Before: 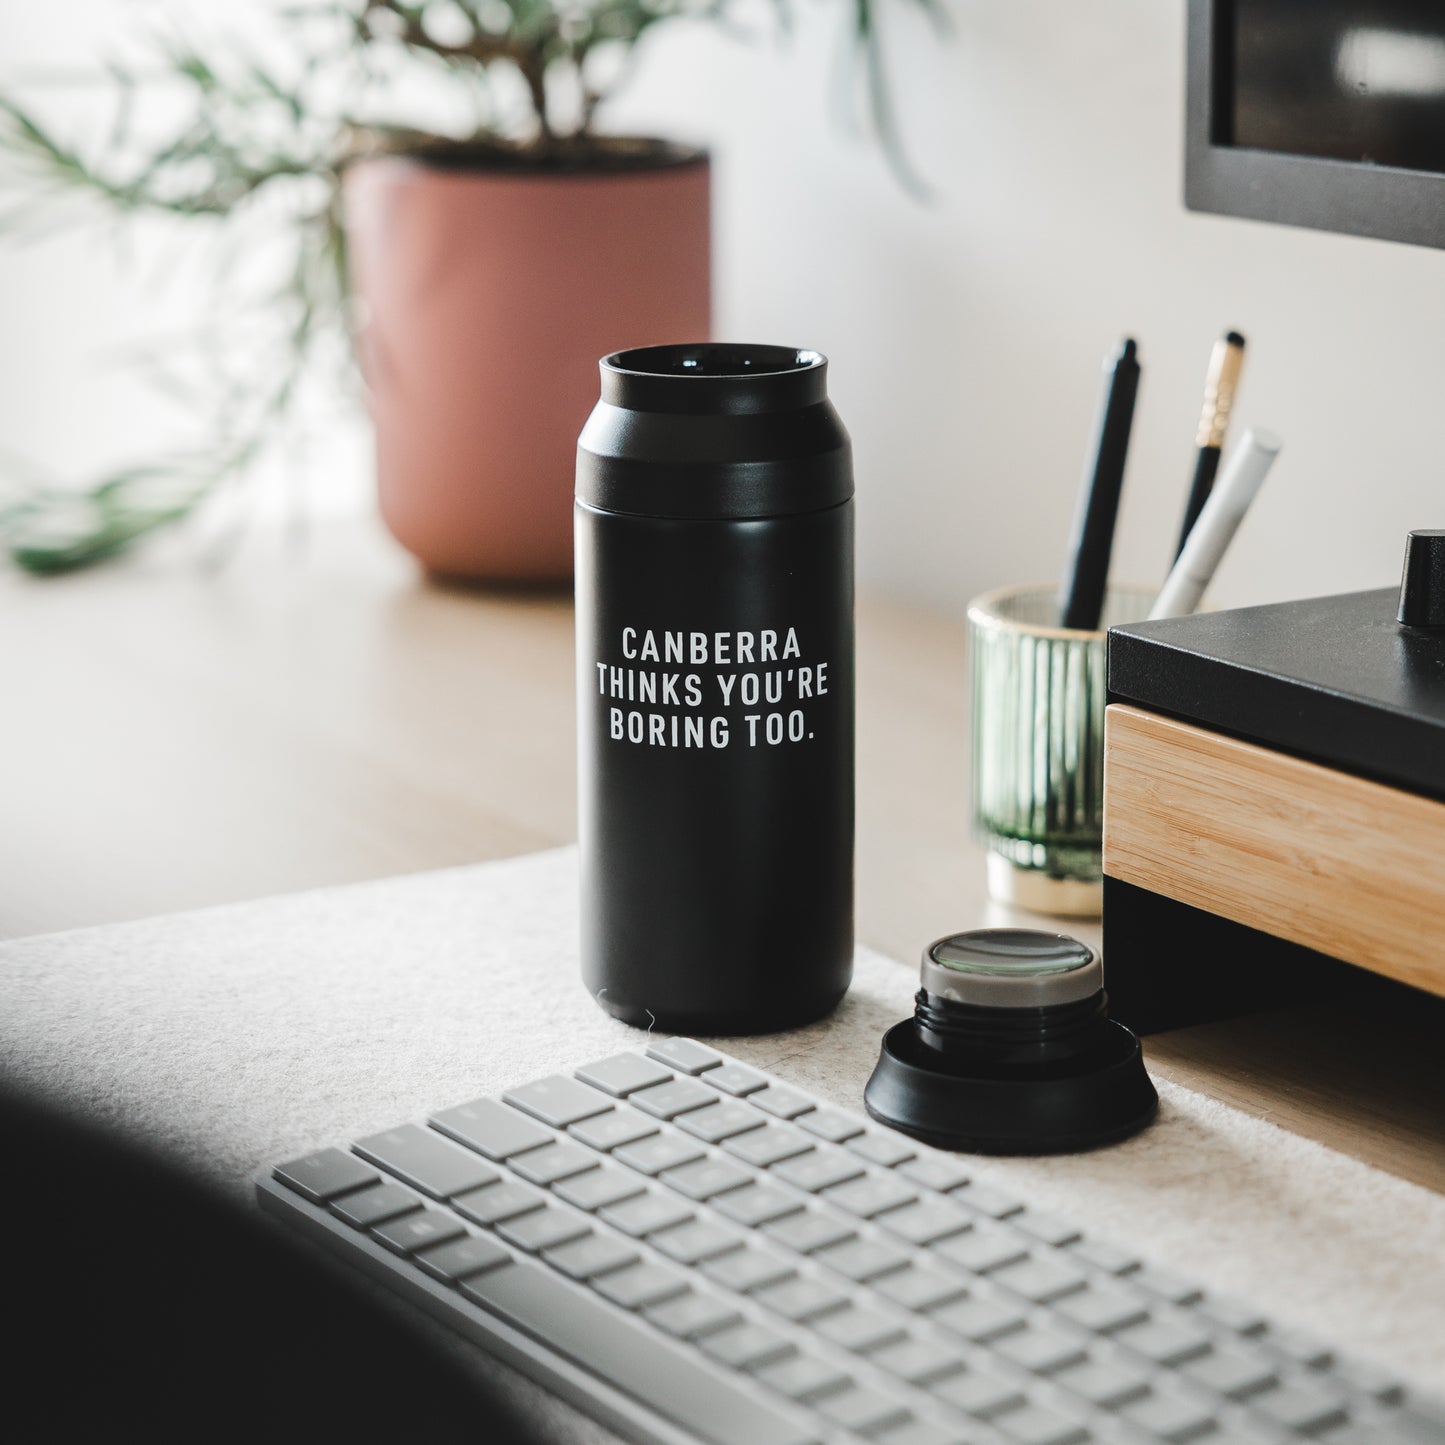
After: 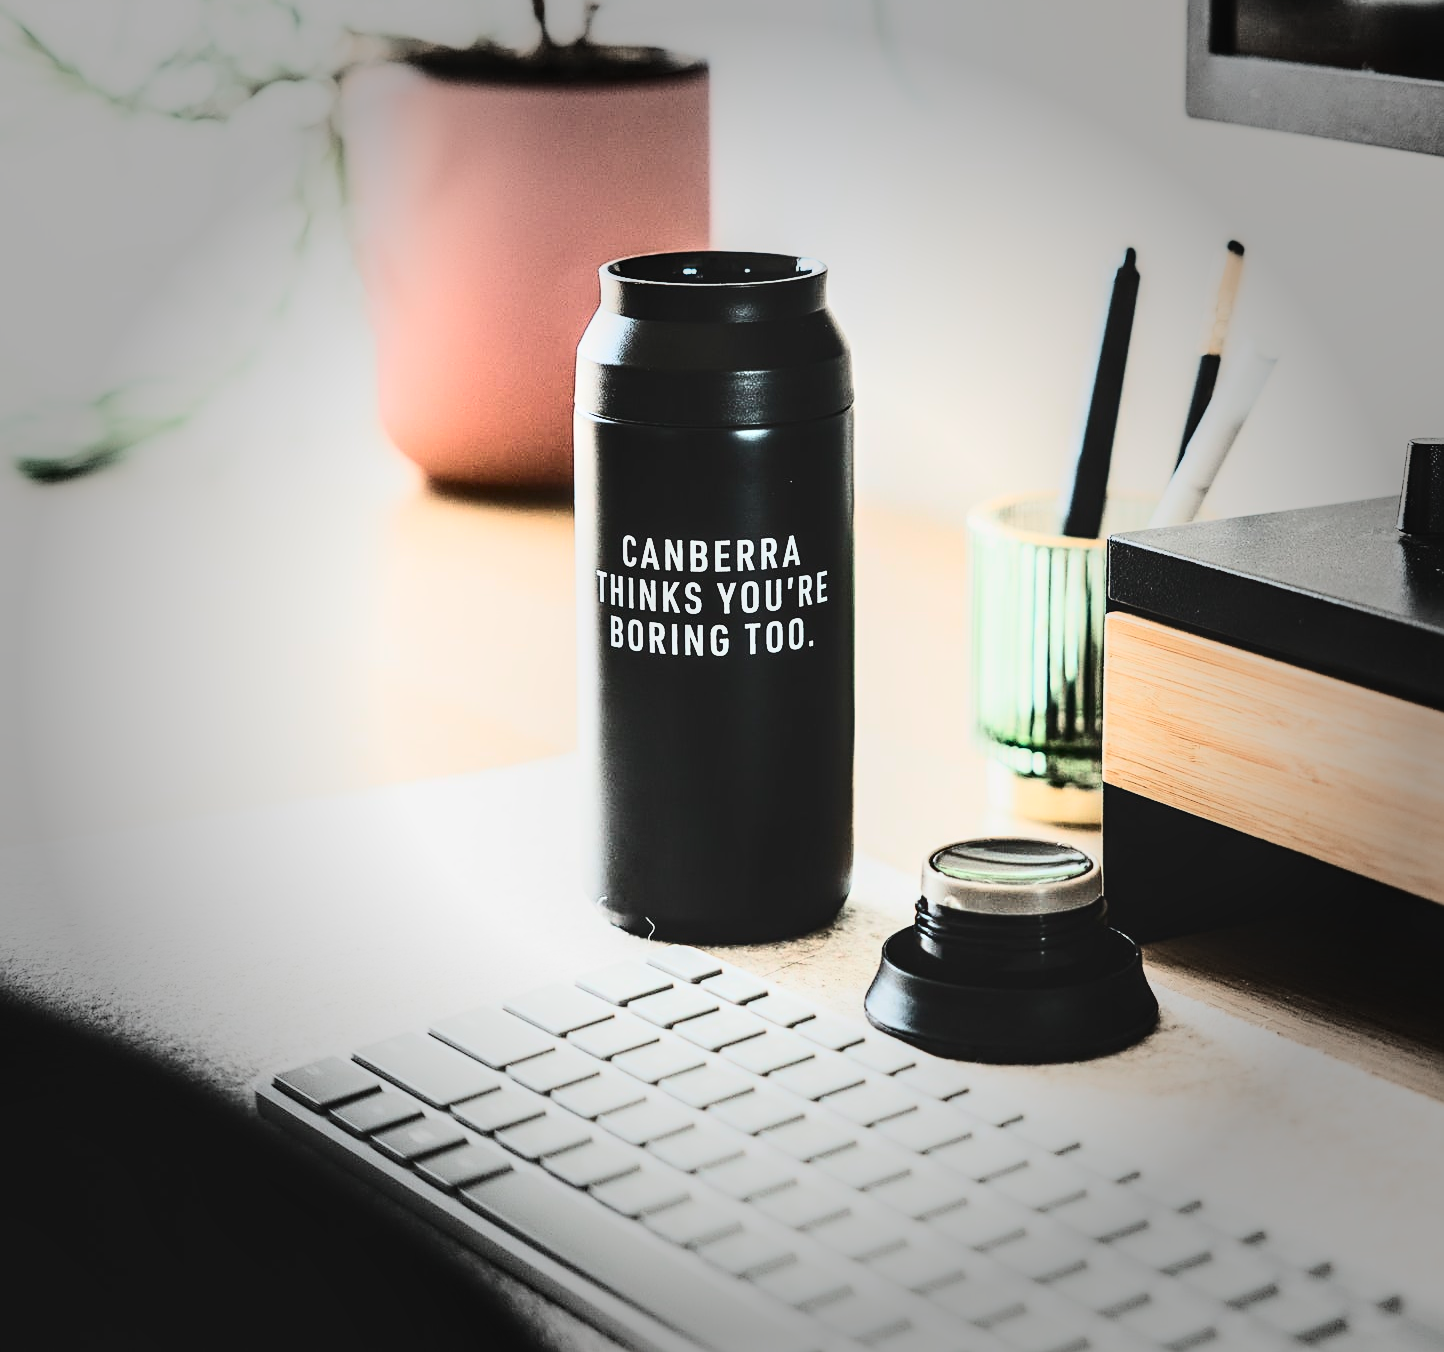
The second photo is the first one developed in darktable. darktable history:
local contrast: detail 130%
tone equalizer: on, module defaults
crop and rotate: top 6.393%
vignetting: fall-off start 47.45%, brightness -0.575, automatic ratio true, width/height ratio 1.287
contrast brightness saturation: contrast 0.407, brightness 0.11, saturation 0.208
sharpen: on, module defaults
base curve: curves: ch0 [(0, 0) (0.028, 0.03) (0.121, 0.232) (0.46, 0.748) (0.859, 0.968) (1, 1)]
